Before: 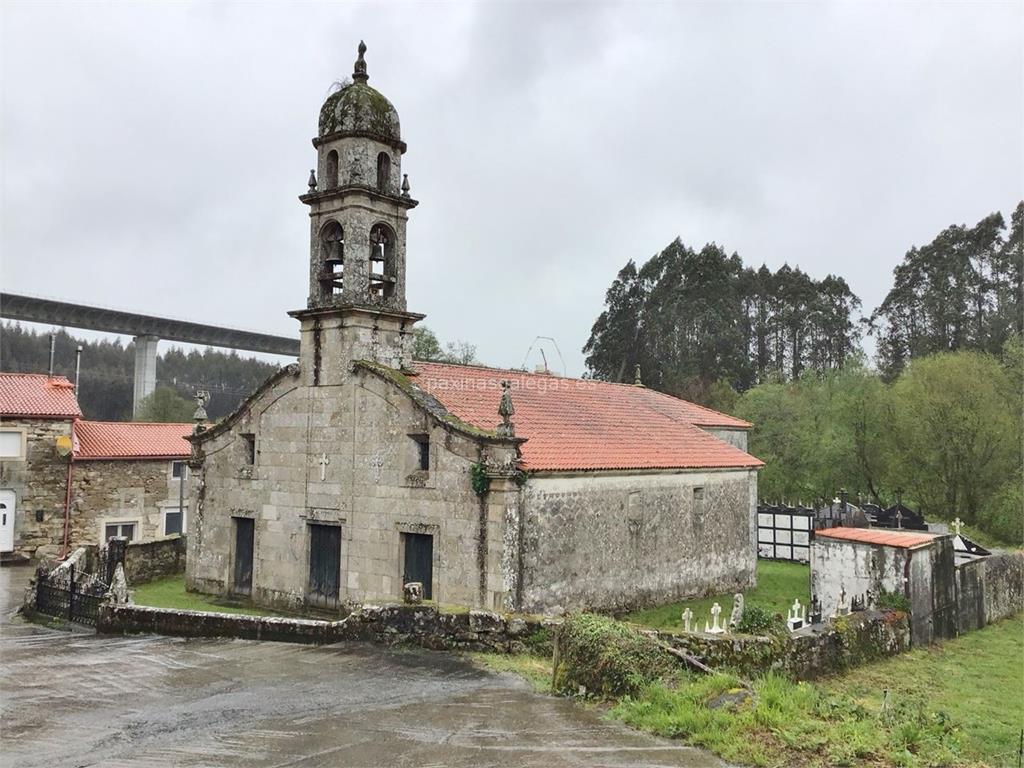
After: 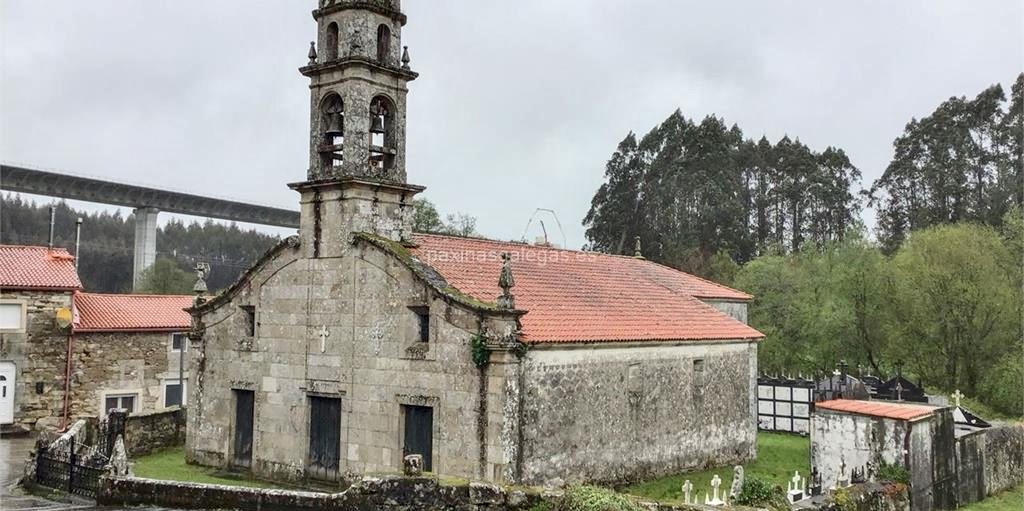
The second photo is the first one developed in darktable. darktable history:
exposure: black level correction 0.004, exposure 0.015 EV, compensate exposure bias true, compensate highlight preservation false
local contrast: on, module defaults
crop: top 16.681%, bottom 16.747%
